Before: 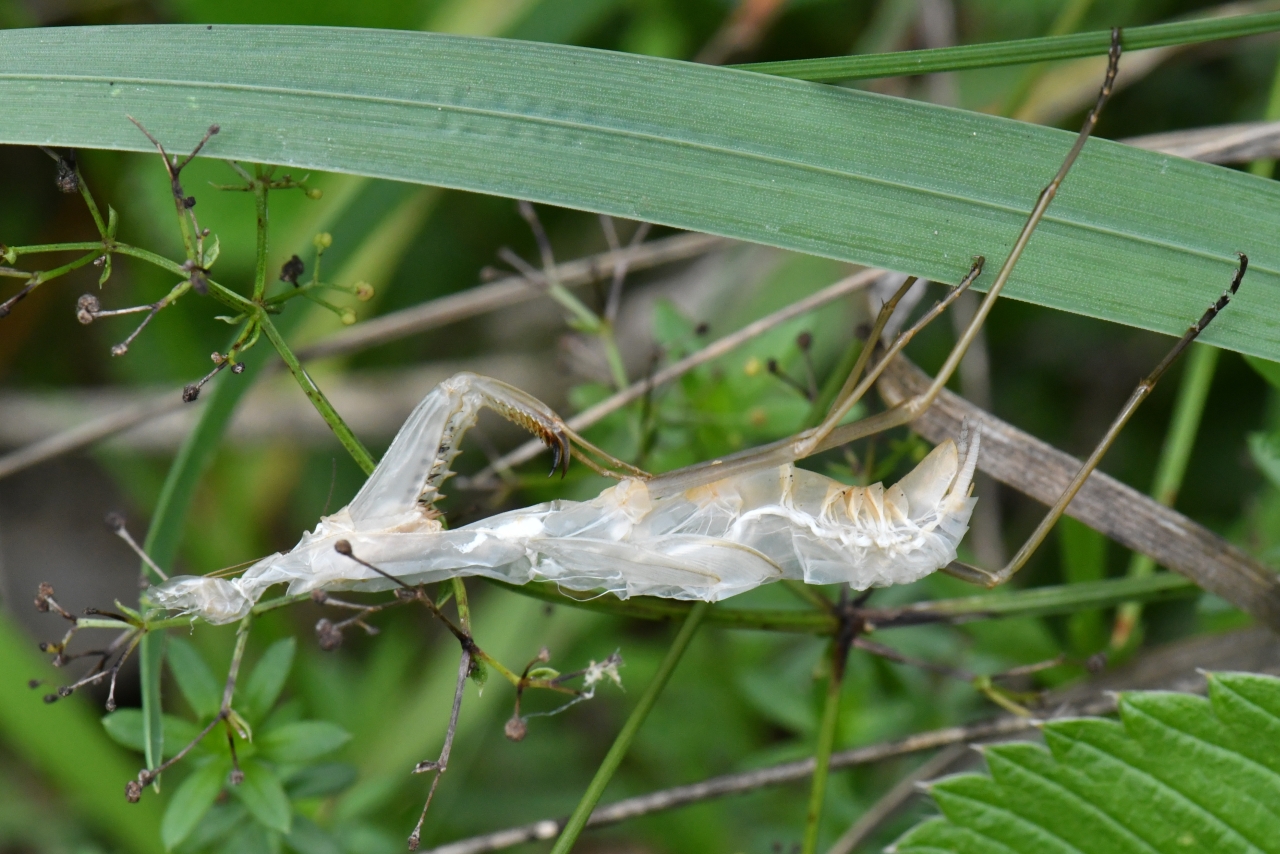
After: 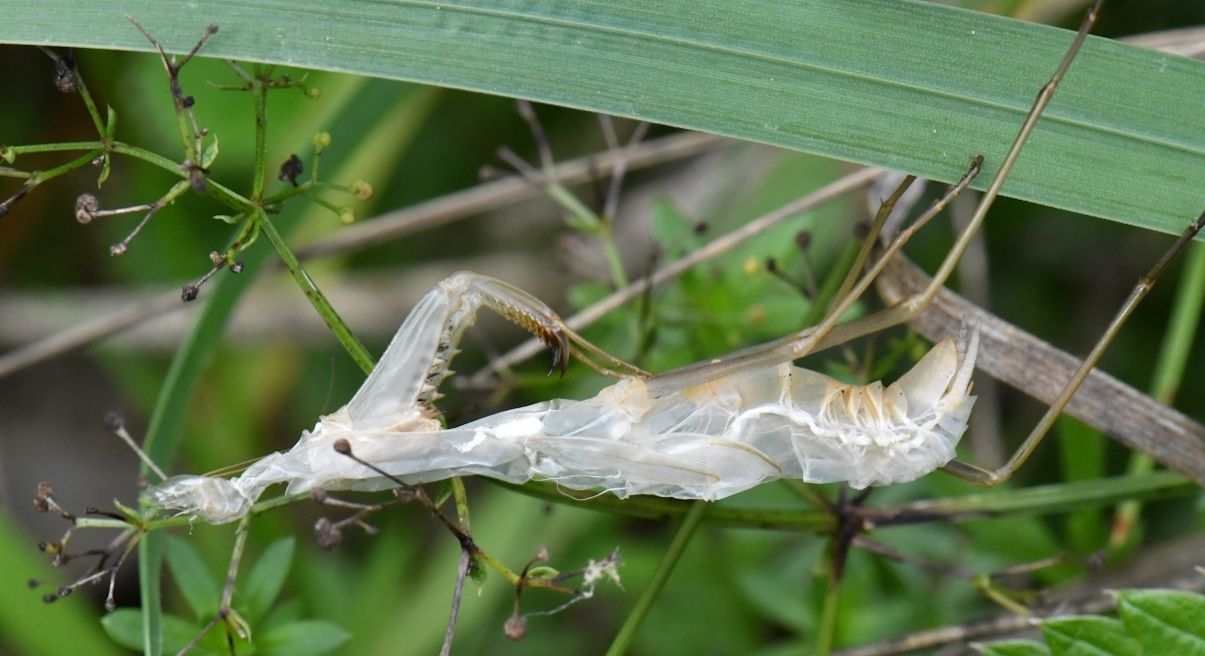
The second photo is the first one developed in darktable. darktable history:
crop and rotate: angle 0.064°, top 11.828%, right 5.65%, bottom 11.192%
